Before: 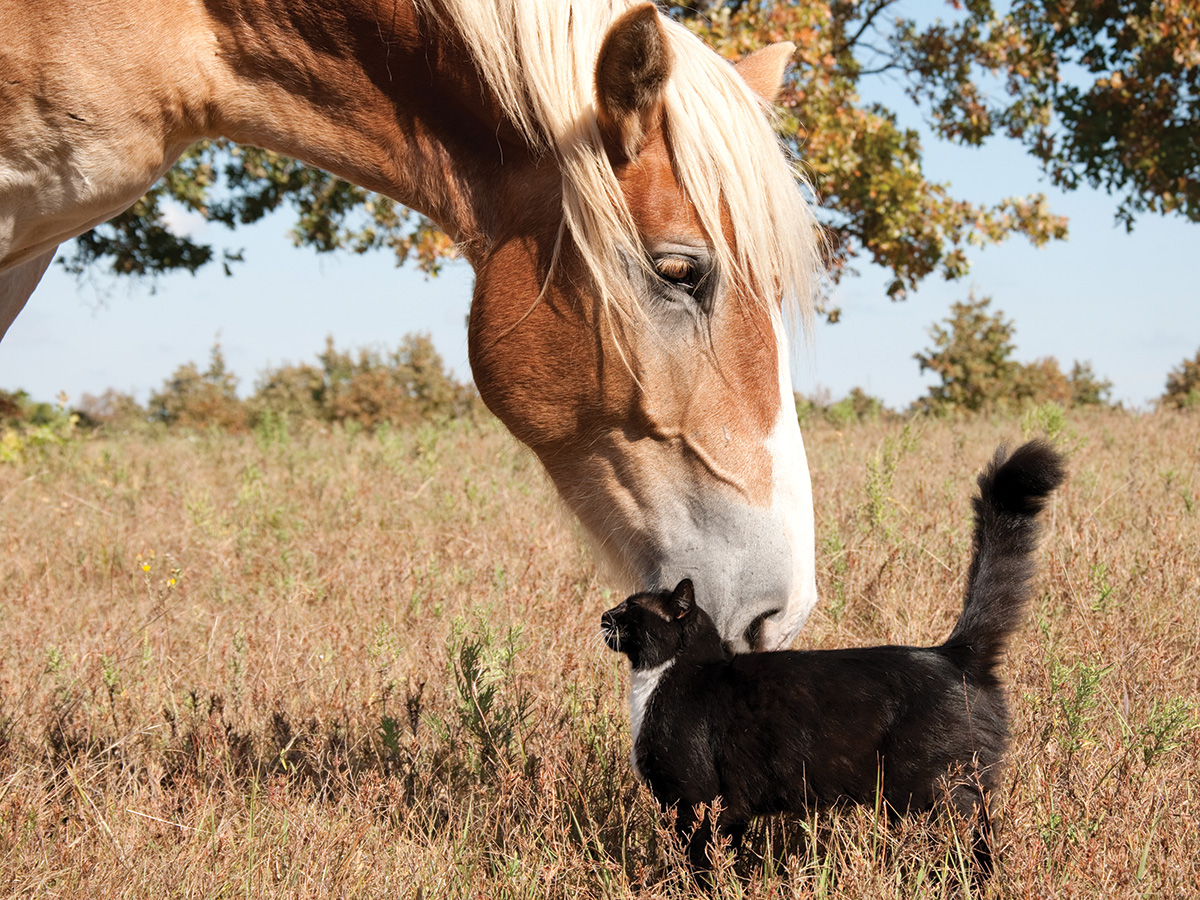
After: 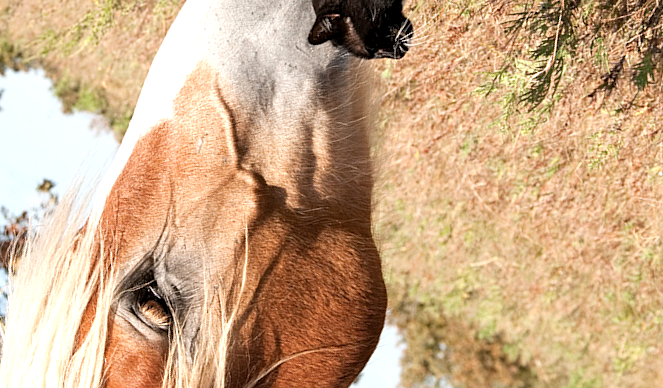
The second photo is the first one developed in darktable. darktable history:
crop and rotate: angle 147.6°, left 9.191%, top 15.605%, right 4.594%, bottom 17.076%
sharpen: amount 0.216
exposure: black level correction 0.003, exposure 0.384 EV, compensate highlight preservation false
